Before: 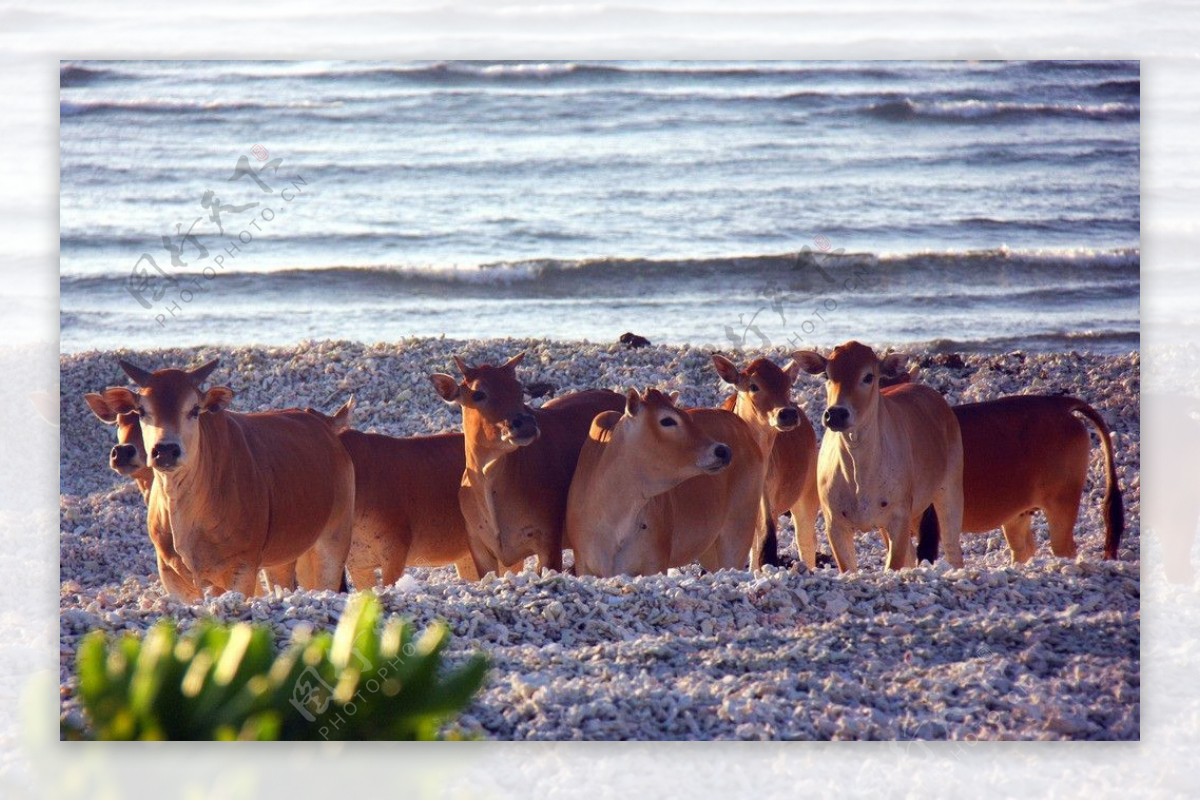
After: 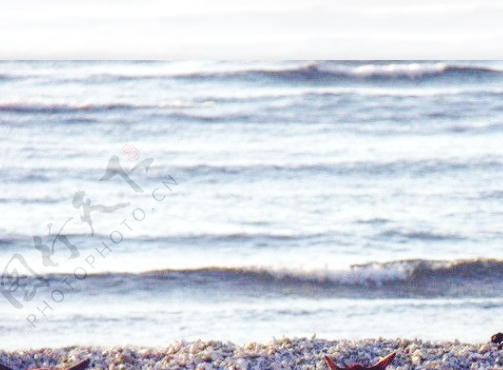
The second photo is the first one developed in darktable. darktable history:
base curve: curves: ch0 [(0, 0) (0.036, 0.025) (0.121, 0.166) (0.206, 0.329) (0.605, 0.79) (1, 1)], preserve colors none
local contrast: detail 115%
crop and rotate: left 10.817%, top 0.062%, right 47.194%, bottom 53.626%
